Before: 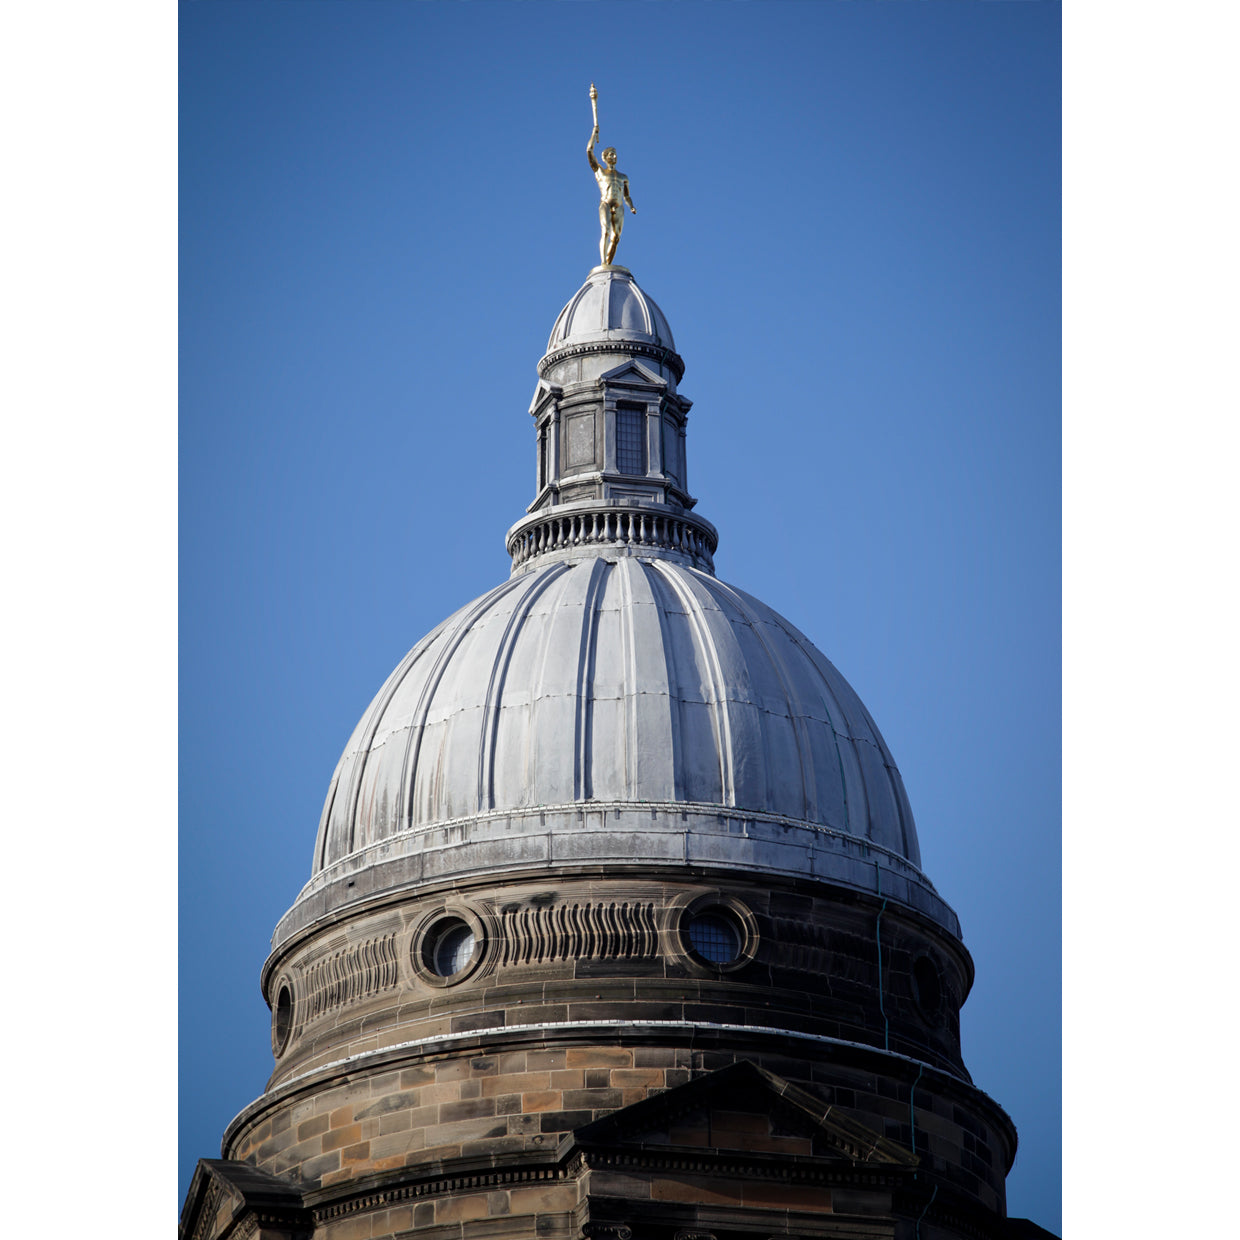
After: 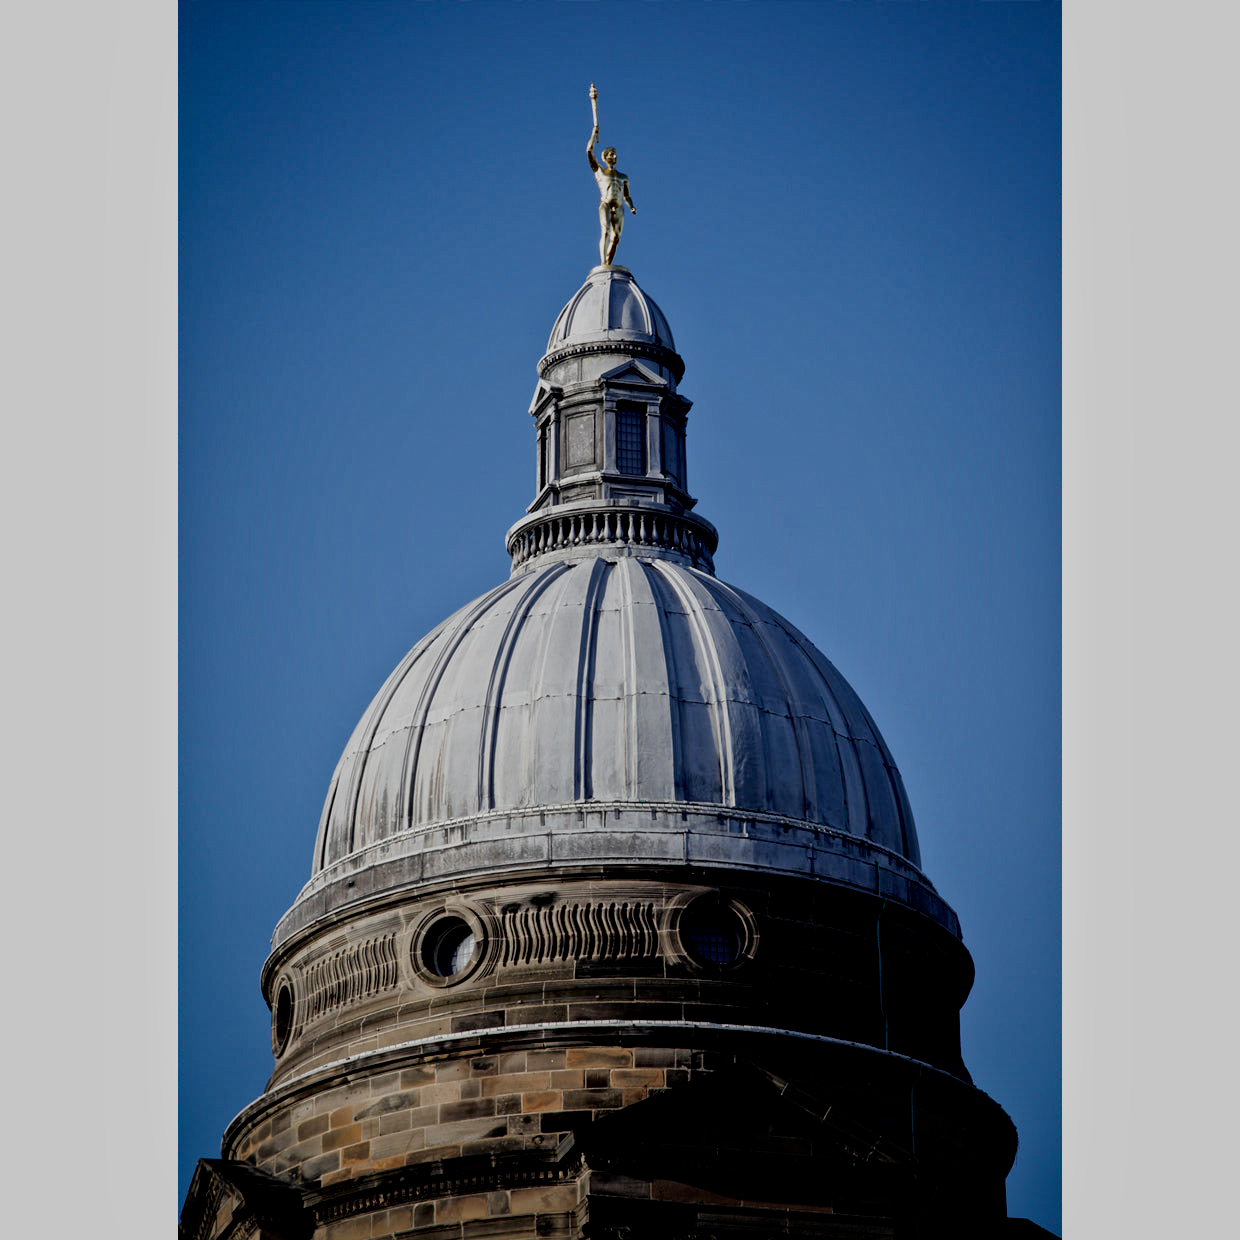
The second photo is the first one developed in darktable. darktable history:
local contrast: mode bilateral grid, contrast 20, coarseness 20, detail 150%, midtone range 0.2
filmic rgb: middle gray luminance 29%, black relative exposure -10.3 EV, white relative exposure 5.5 EV, threshold 6 EV, target black luminance 0%, hardness 3.95, latitude 2.04%, contrast 1.132, highlights saturation mix 5%, shadows ↔ highlights balance 15.11%, add noise in highlights 0, preserve chrominance no, color science v3 (2019), use custom middle-gray values true, iterations of high-quality reconstruction 0, contrast in highlights soft, enable highlight reconstruction true
